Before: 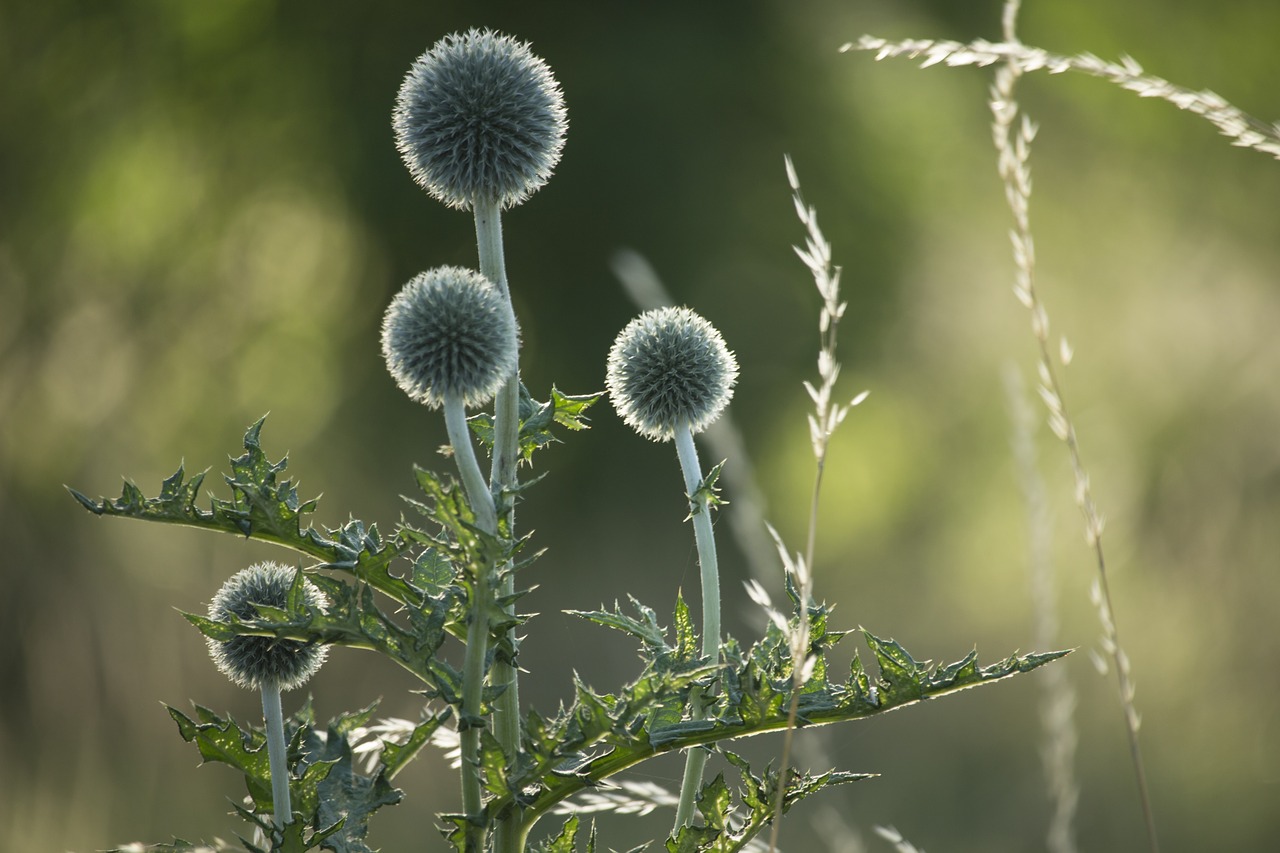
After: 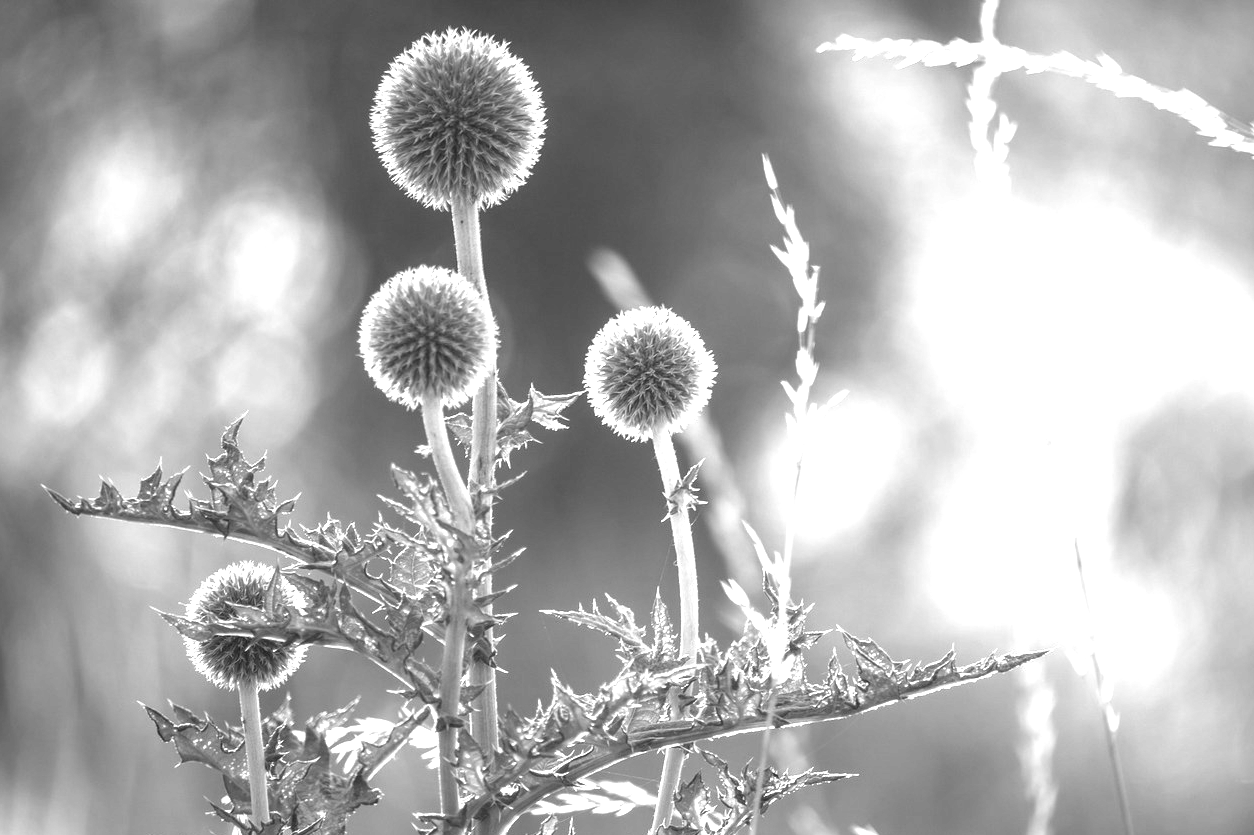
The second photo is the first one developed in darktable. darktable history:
exposure: black level correction 0, exposure 1.75 EV, compensate exposure bias true, compensate highlight preservation false
crop: left 1.743%, right 0.268%, bottom 2.011%
monochrome: a 73.58, b 64.21
local contrast: on, module defaults
